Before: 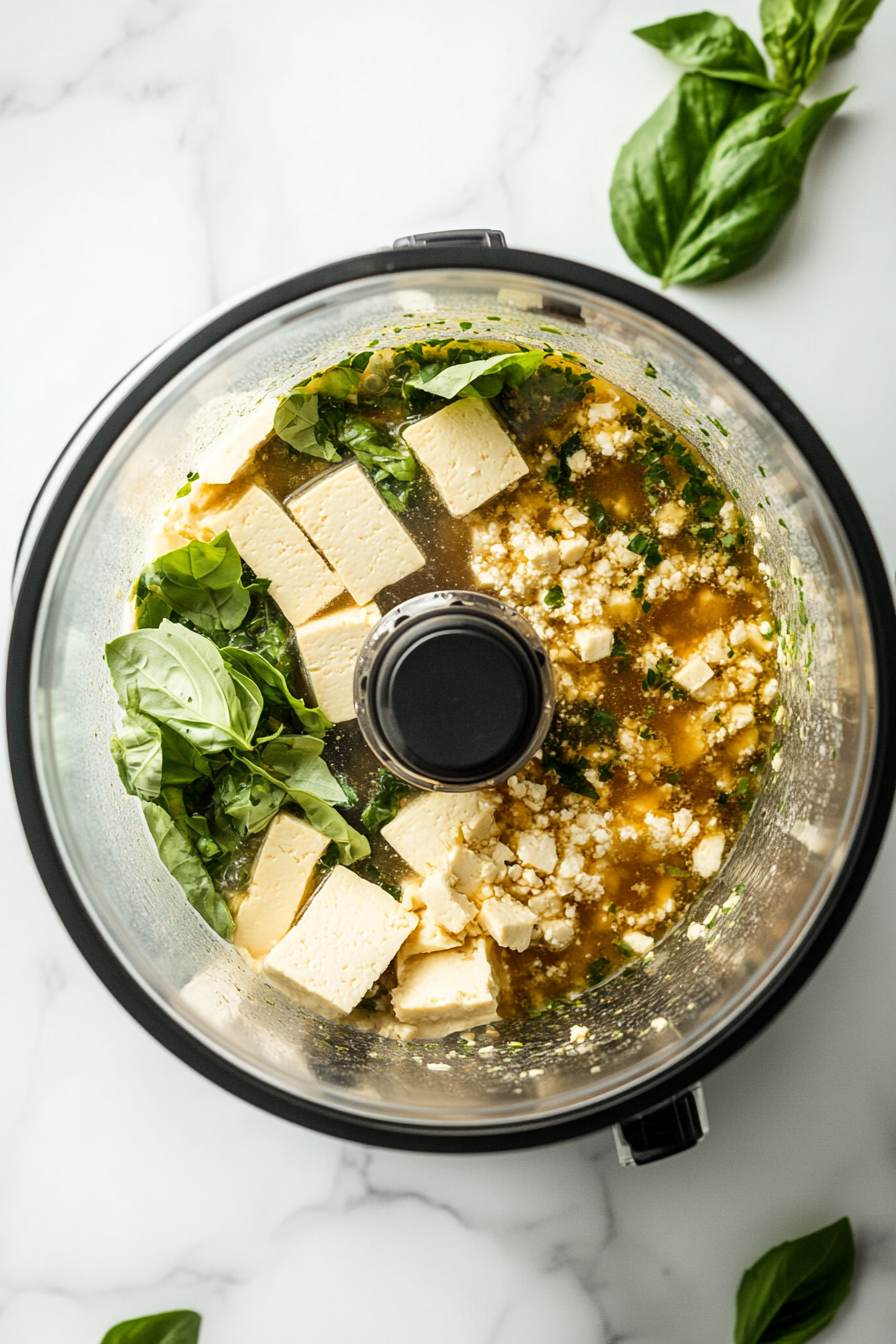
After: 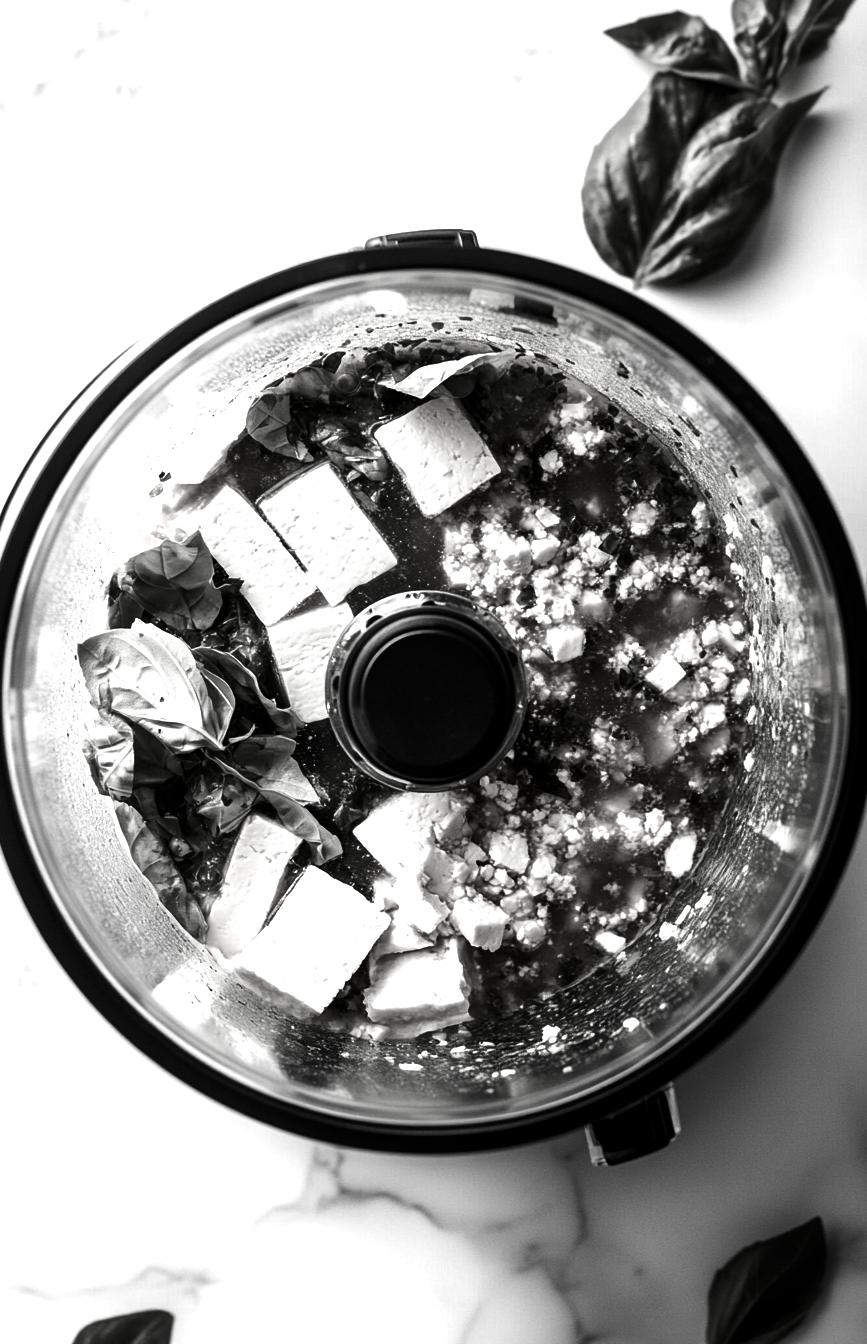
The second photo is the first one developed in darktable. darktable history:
exposure: black level correction 0.001, exposure 0.5 EV, compensate exposure bias true, compensate highlight preservation false
contrast brightness saturation: contrast -0.034, brightness -0.595, saturation -0.987
crop and rotate: left 3.209%
color correction: highlights b* 0.047, saturation 1.34
